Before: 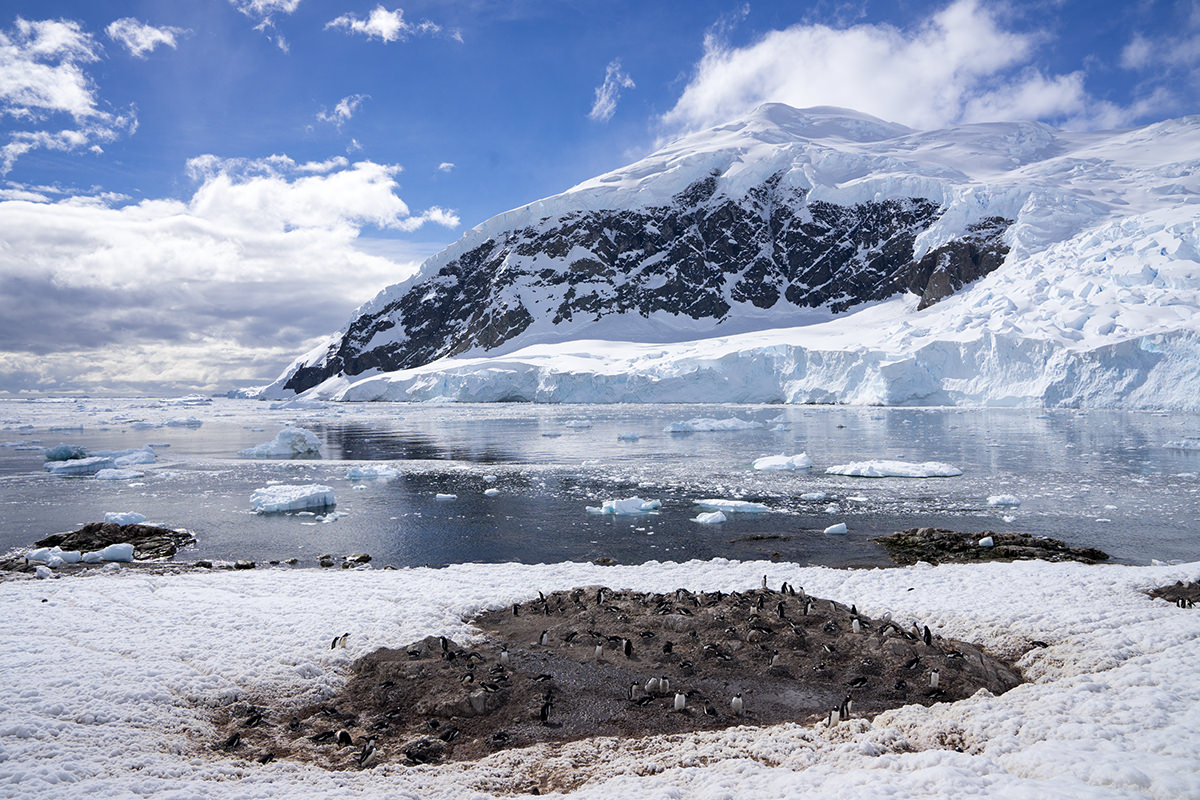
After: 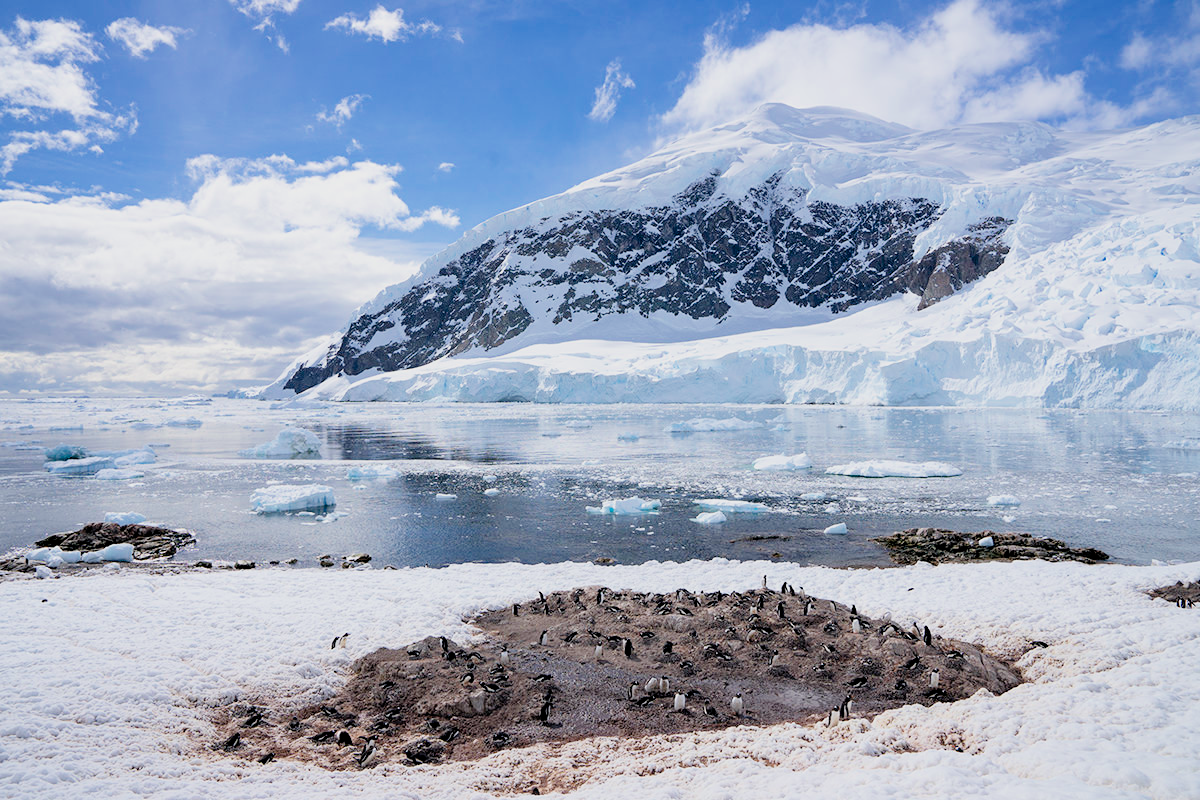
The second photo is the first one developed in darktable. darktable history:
exposure: exposure 1.134 EV, compensate highlight preservation false
filmic rgb: black relative exposure -8.86 EV, white relative exposure 4.98 EV, threshold 3.04 EV, target black luminance 0%, hardness 3.78, latitude 66.36%, contrast 0.815, highlights saturation mix 10.42%, shadows ↔ highlights balance 20.03%, enable highlight reconstruction true
